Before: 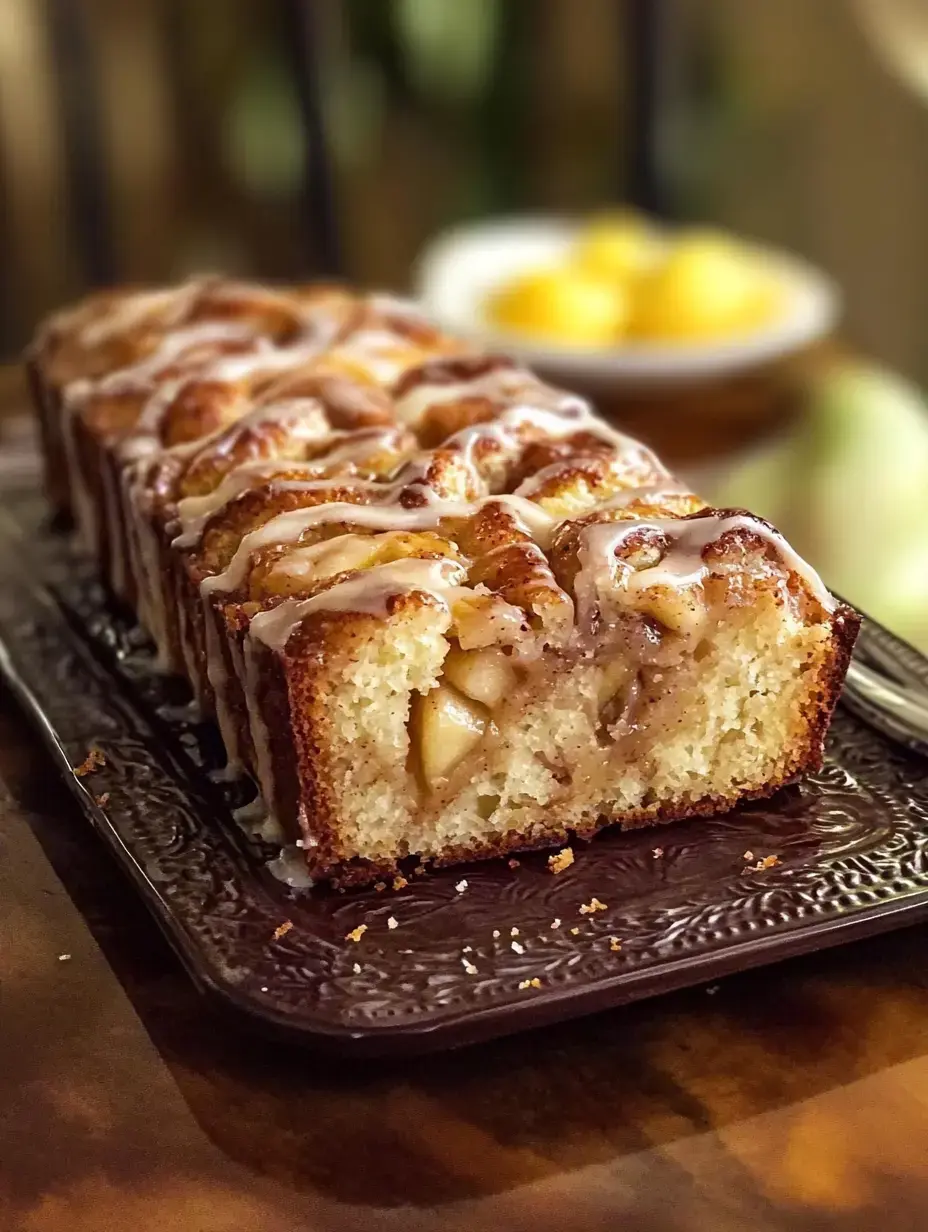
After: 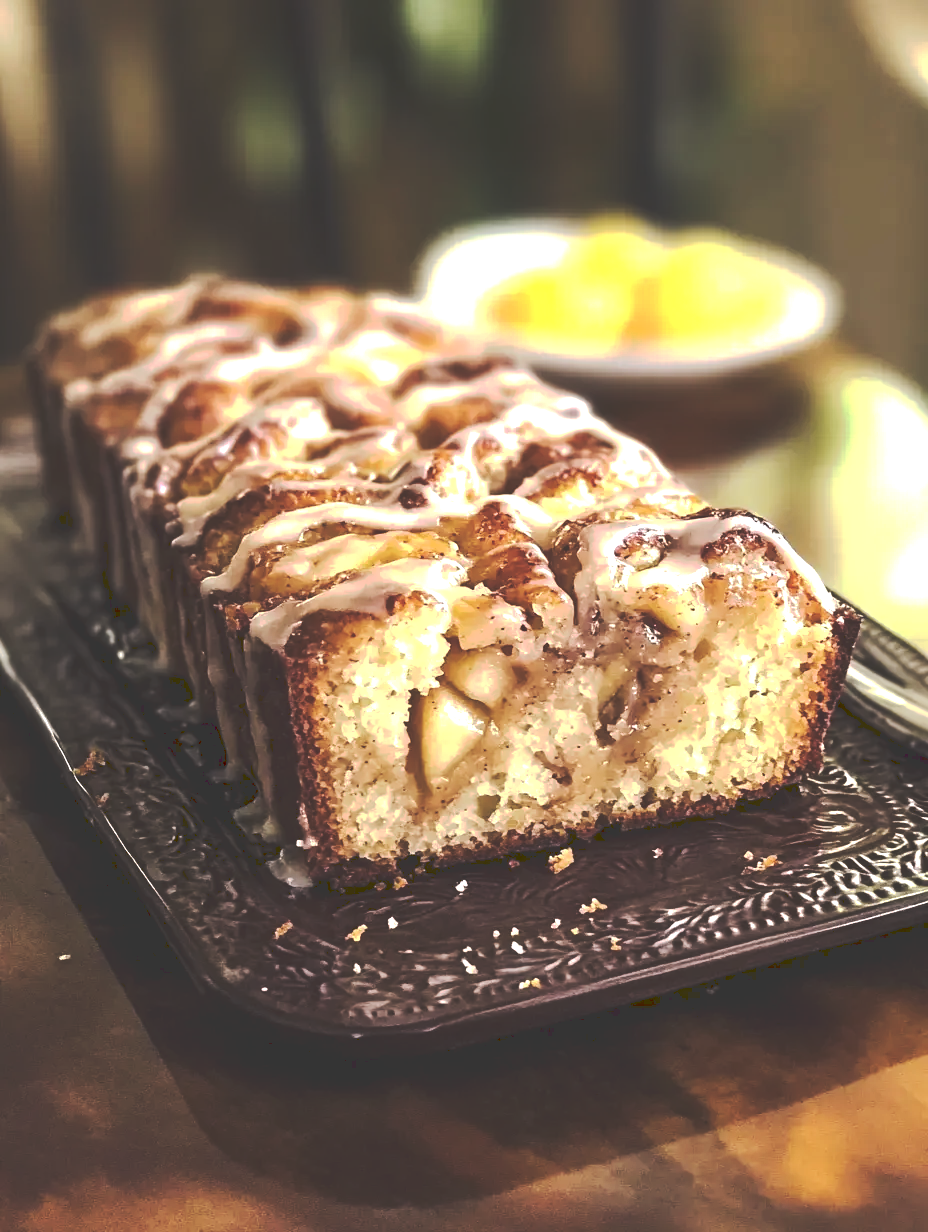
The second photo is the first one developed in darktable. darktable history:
tone curve: curves: ch0 [(0, 0) (0.003, 0.217) (0.011, 0.217) (0.025, 0.229) (0.044, 0.243) (0.069, 0.253) (0.1, 0.265) (0.136, 0.281) (0.177, 0.305) (0.224, 0.331) (0.277, 0.369) (0.335, 0.415) (0.399, 0.472) (0.468, 0.543) (0.543, 0.609) (0.623, 0.676) (0.709, 0.734) (0.801, 0.798) (0.898, 0.849) (1, 1)], preserve colors none
tone equalizer: -8 EV -1.08 EV, -7 EV -1.01 EV, -6 EV -0.867 EV, -5 EV -0.578 EV, -3 EV 0.578 EV, -2 EV 0.867 EV, -1 EV 1.01 EV, +0 EV 1.08 EV, edges refinement/feathering 500, mask exposure compensation -1.57 EV, preserve details no
